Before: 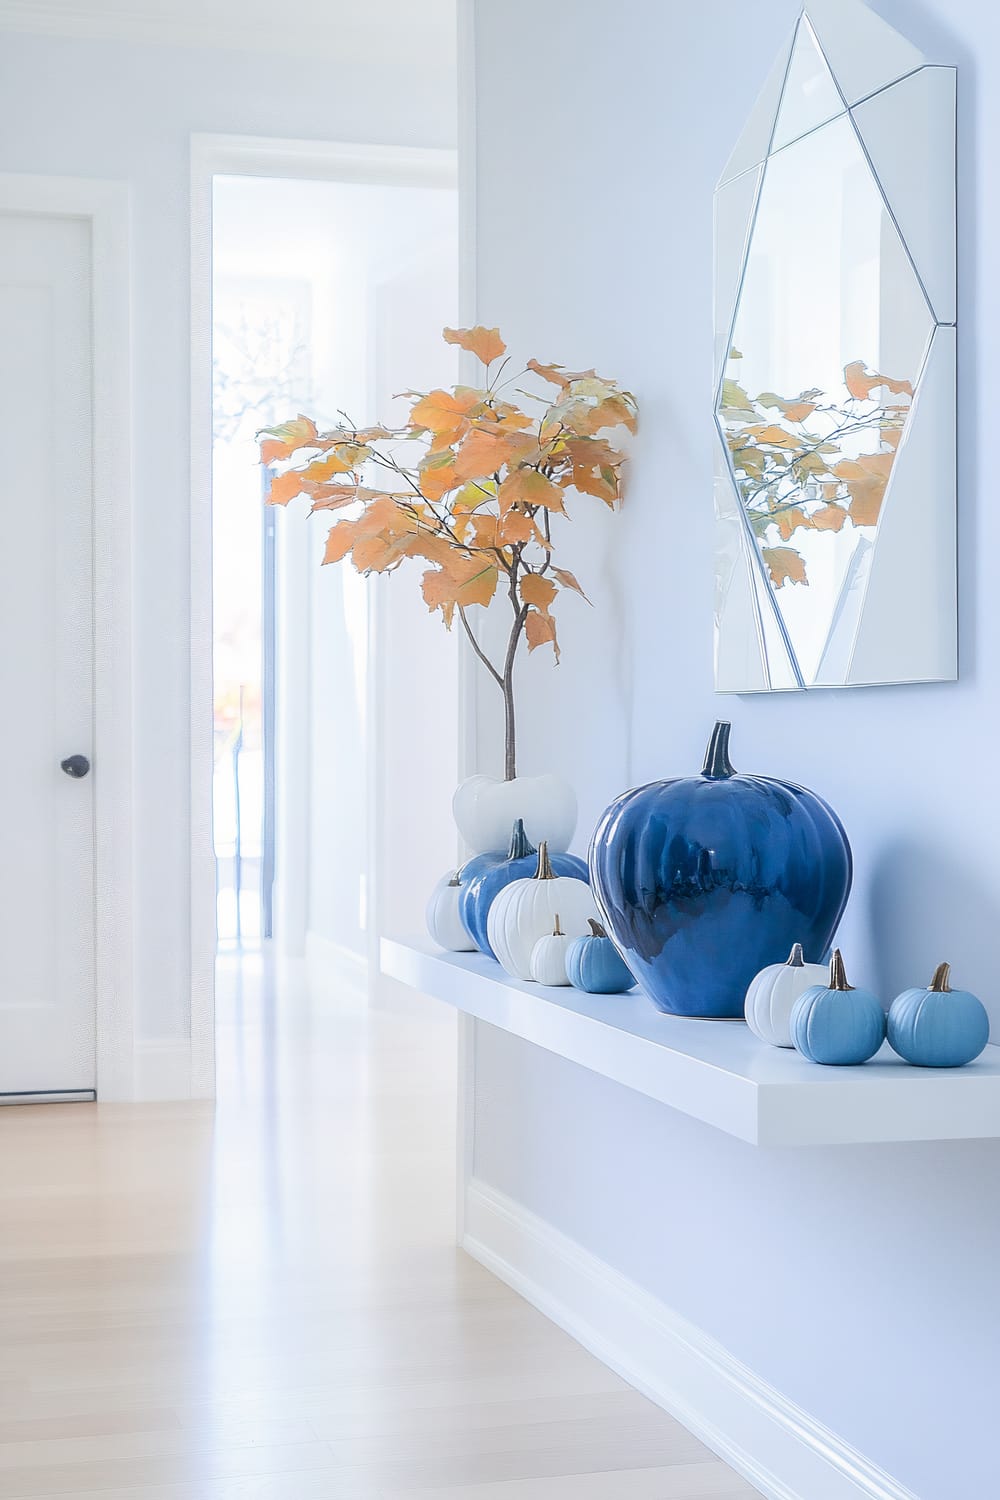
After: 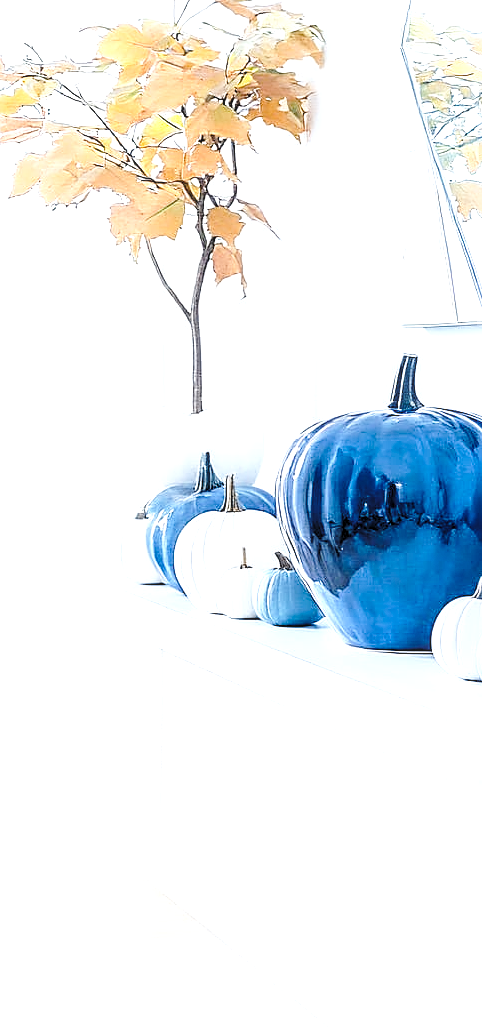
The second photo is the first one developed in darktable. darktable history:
crop: left 31.353%, top 24.504%, right 20.378%, bottom 6.518%
sharpen: on, module defaults
levels: black 0.068%, levels [0.062, 0.494, 0.925]
local contrast: on, module defaults
base curve: curves: ch0 [(0, 0) (0.032, 0.037) (0.105, 0.228) (0.435, 0.76) (0.856, 0.983) (1, 1)], preserve colors none
